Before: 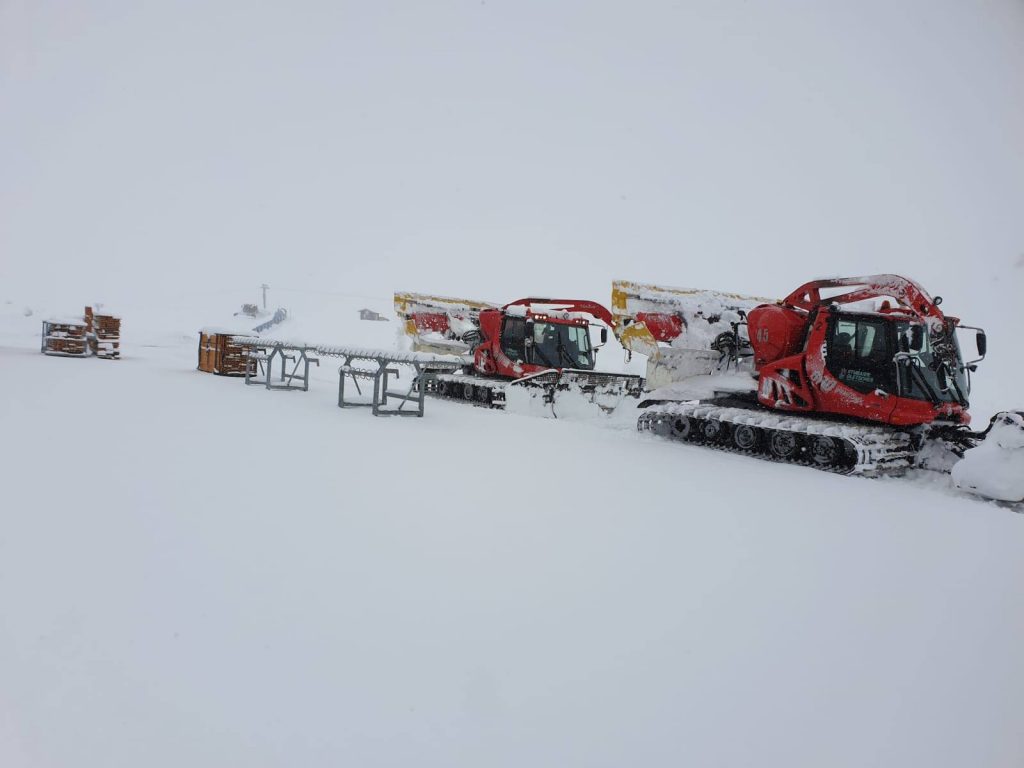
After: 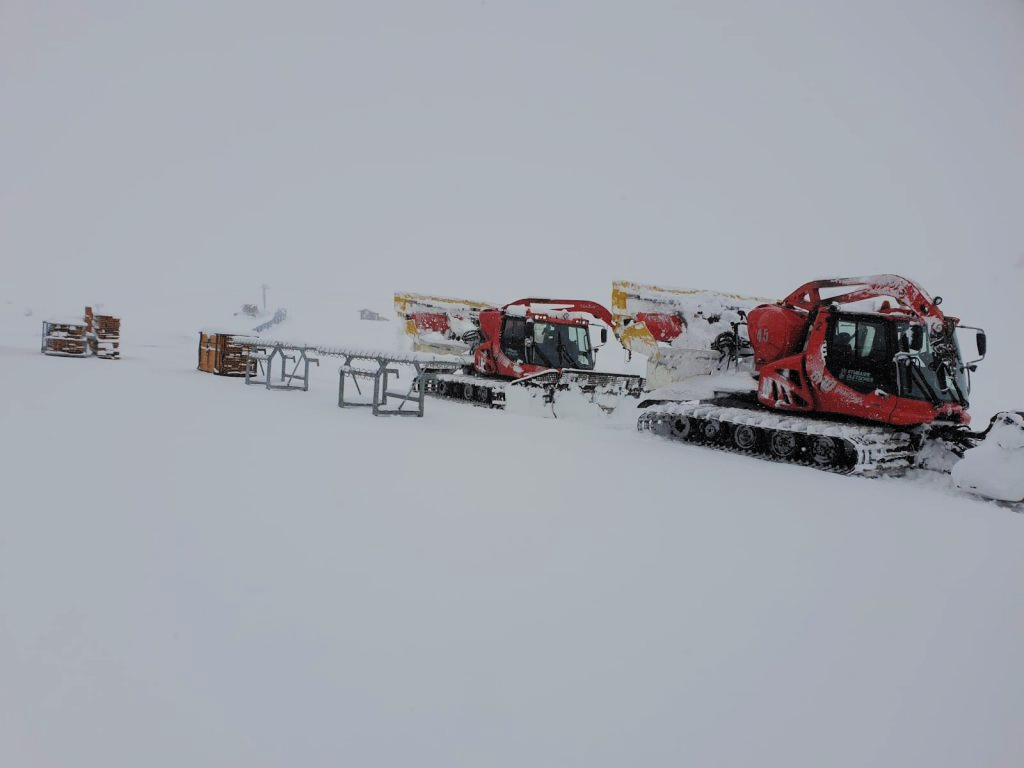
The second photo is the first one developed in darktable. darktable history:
filmic rgb: black relative exposure -7.34 EV, white relative exposure 5.1 EV, threshold 5.96 EV, hardness 3.19, color science v5 (2021), iterations of high-quality reconstruction 0, contrast in shadows safe, contrast in highlights safe, enable highlight reconstruction true
